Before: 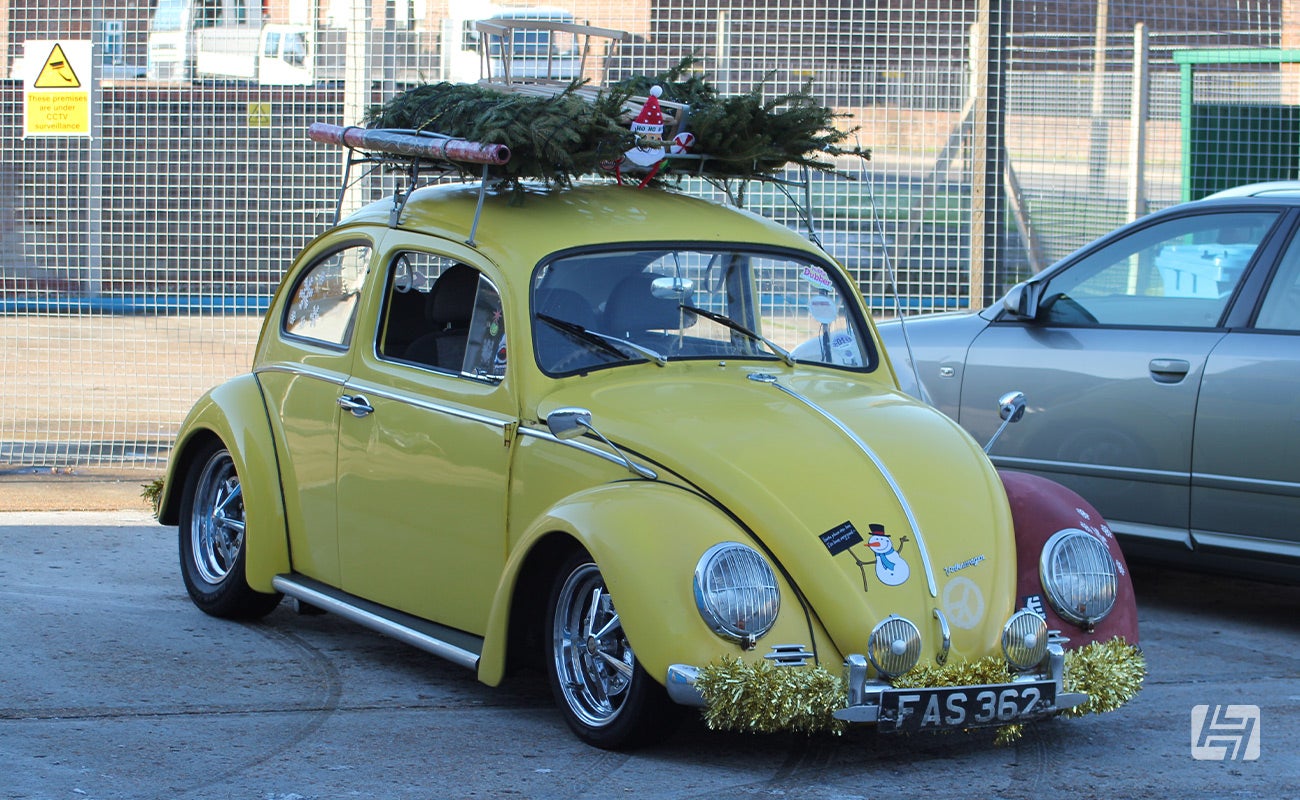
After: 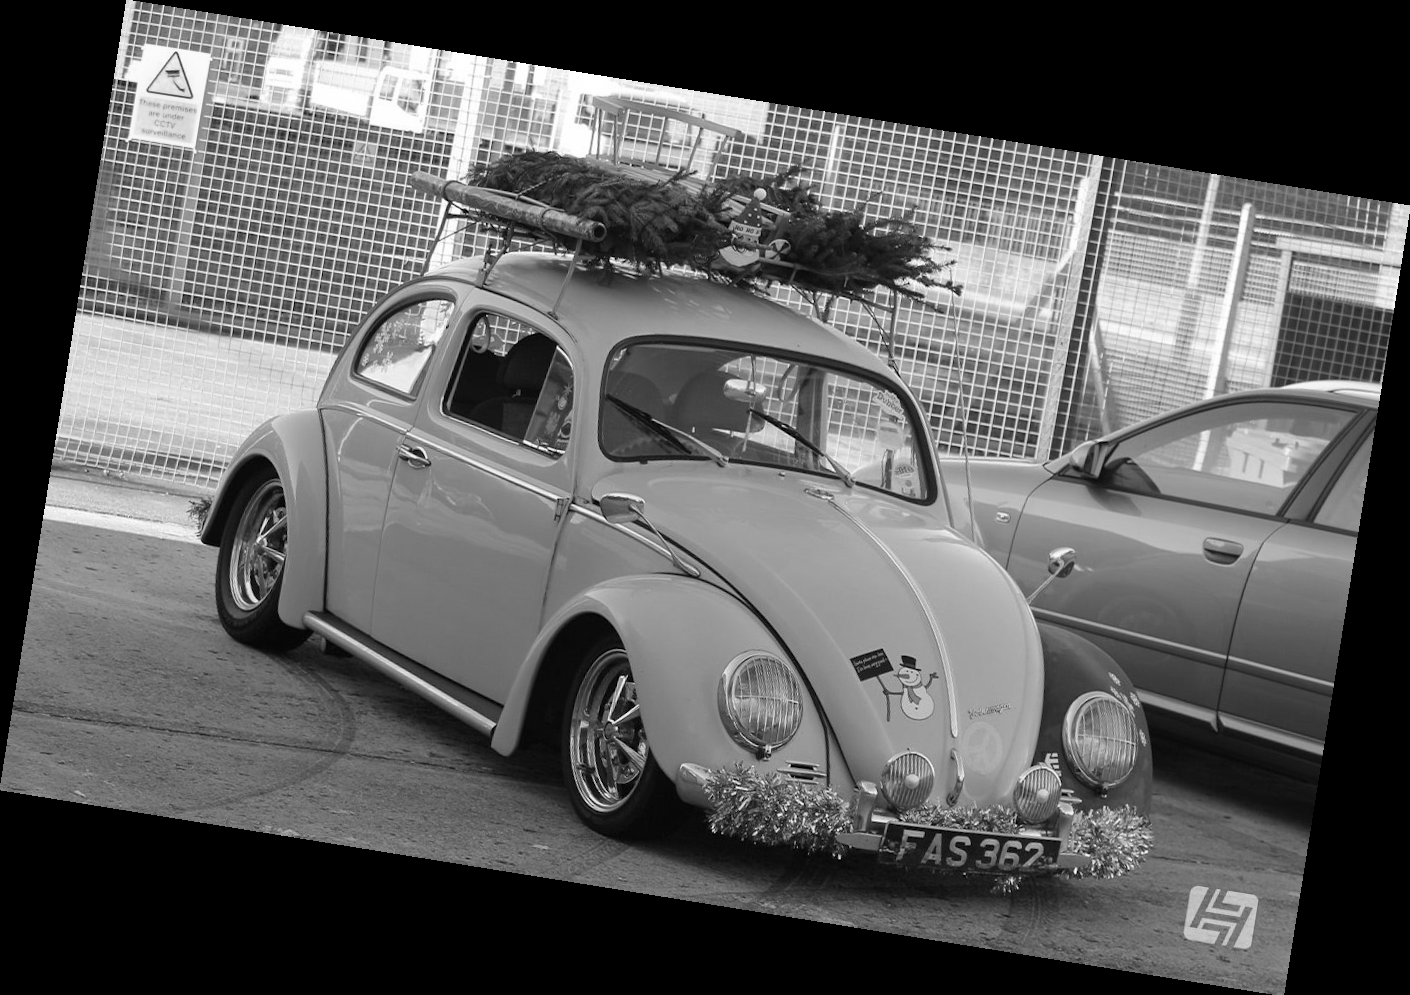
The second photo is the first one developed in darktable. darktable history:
rotate and perspective: rotation 9.12°, automatic cropping off
monochrome: a 0, b 0, size 0.5, highlights 0.57
